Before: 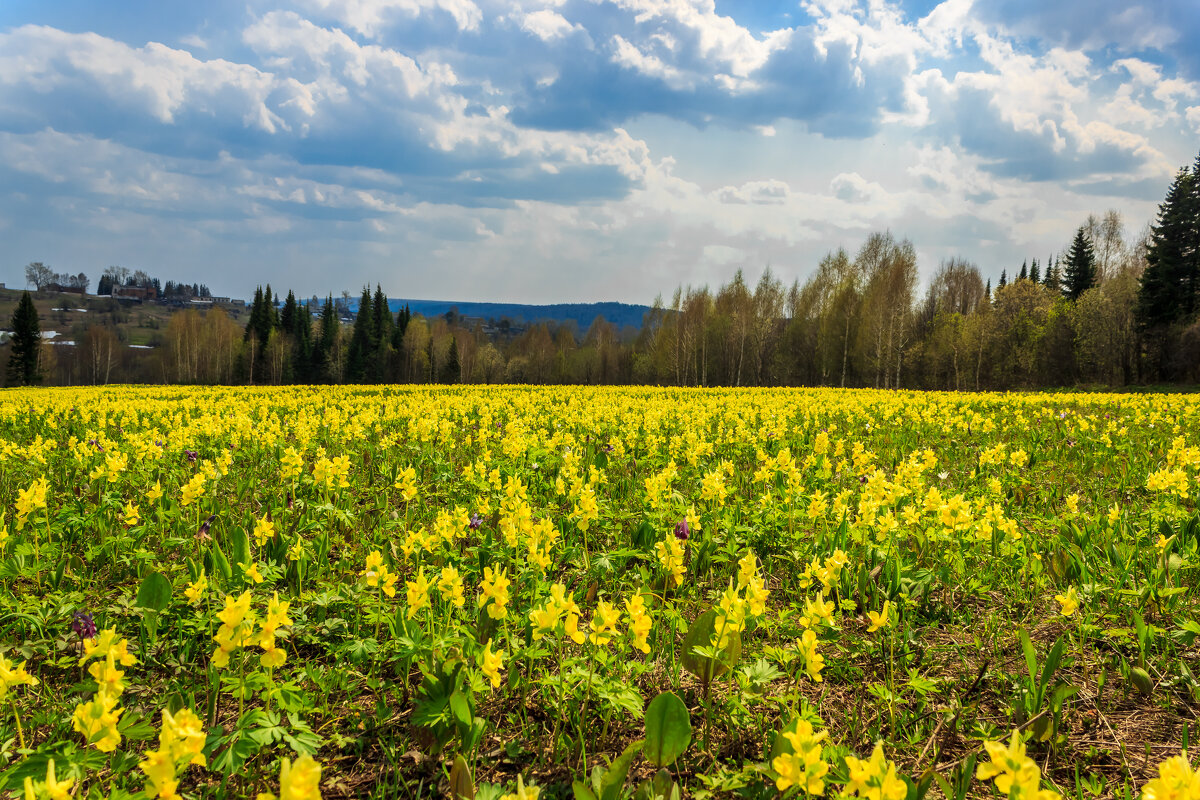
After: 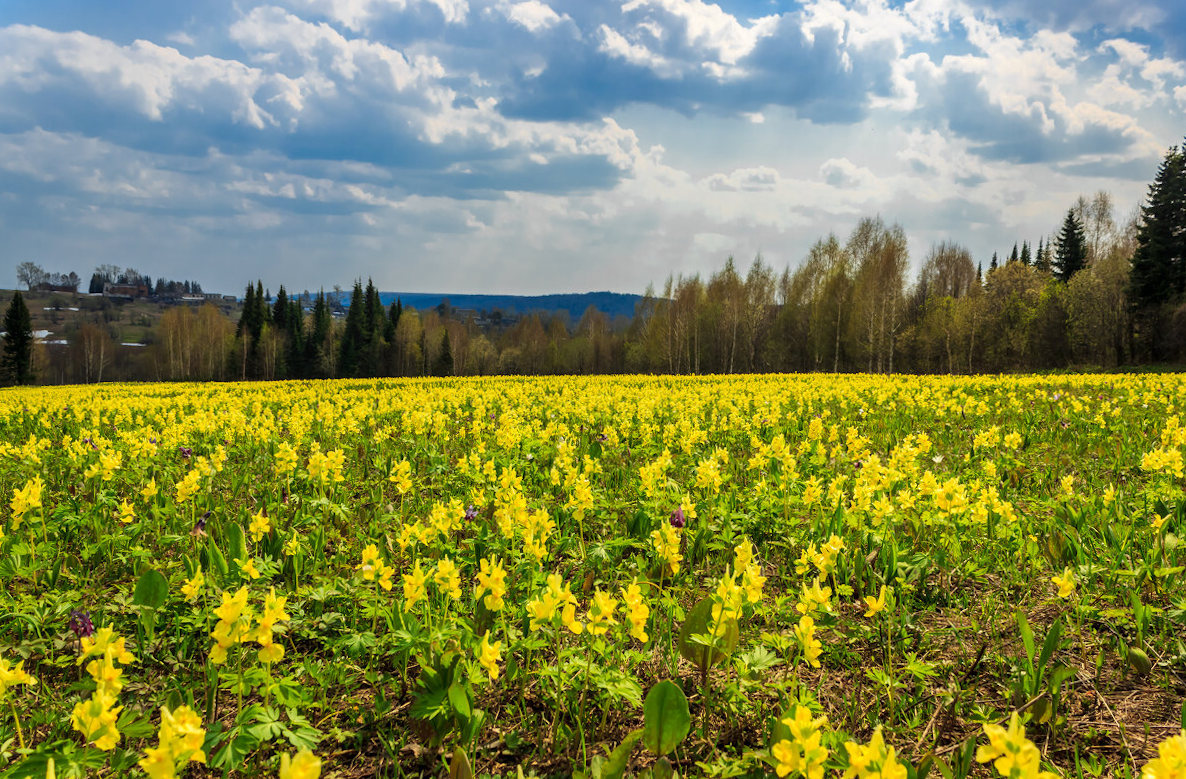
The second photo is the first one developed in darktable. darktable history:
rotate and perspective: rotation -1°, crop left 0.011, crop right 0.989, crop top 0.025, crop bottom 0.975
color zones: curves: ch0 [(0, 0.5) (0.143, 0.5) (0.286, 0.5) (0.429, 0.495) (0.571, 0.437) (0.714, 0.44) (0.857, 0.496) (1, 0.5)]
